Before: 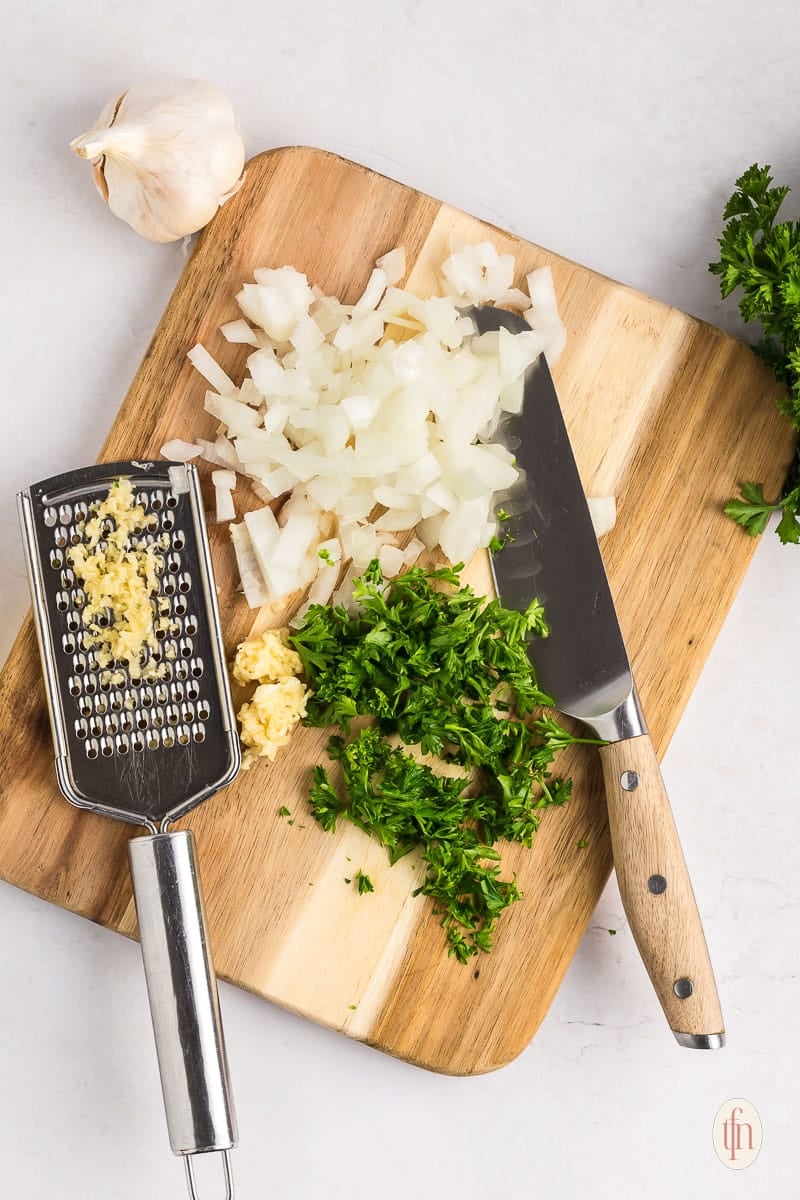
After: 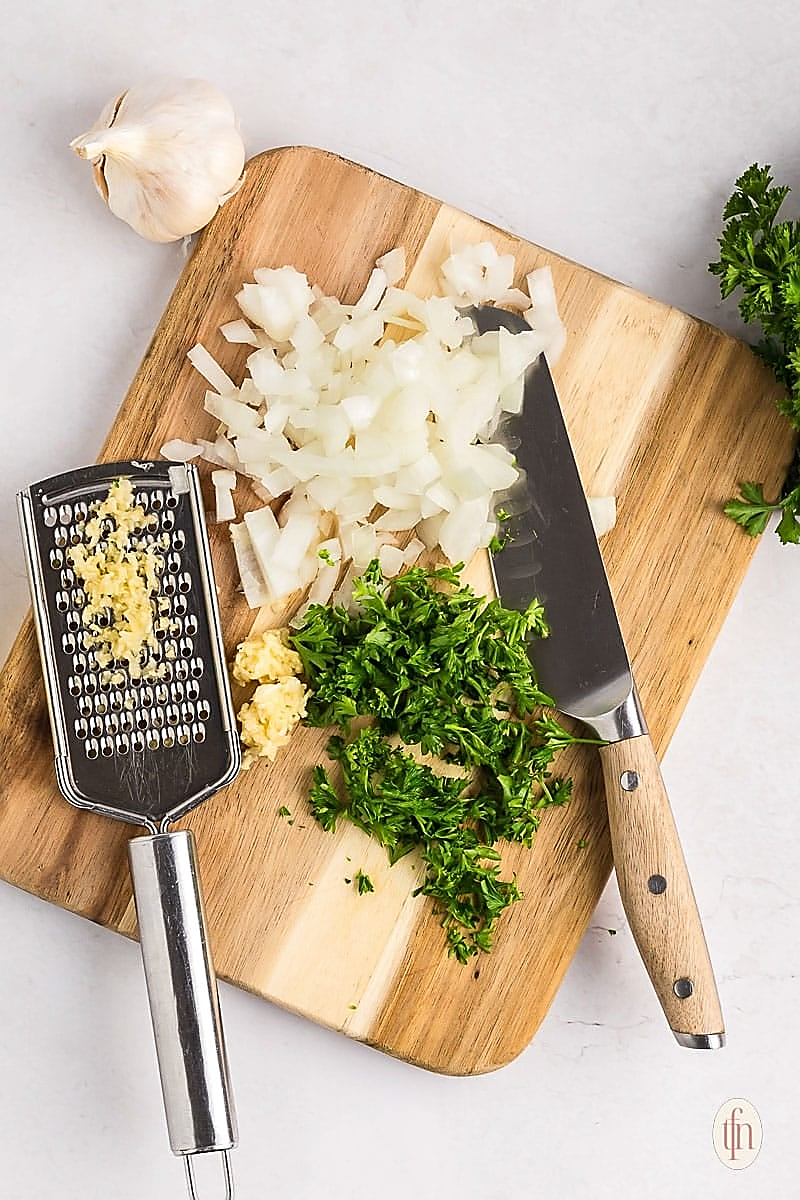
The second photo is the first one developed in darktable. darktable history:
sharpen: radius 1.376, amount 1.241, threshold 0.828
